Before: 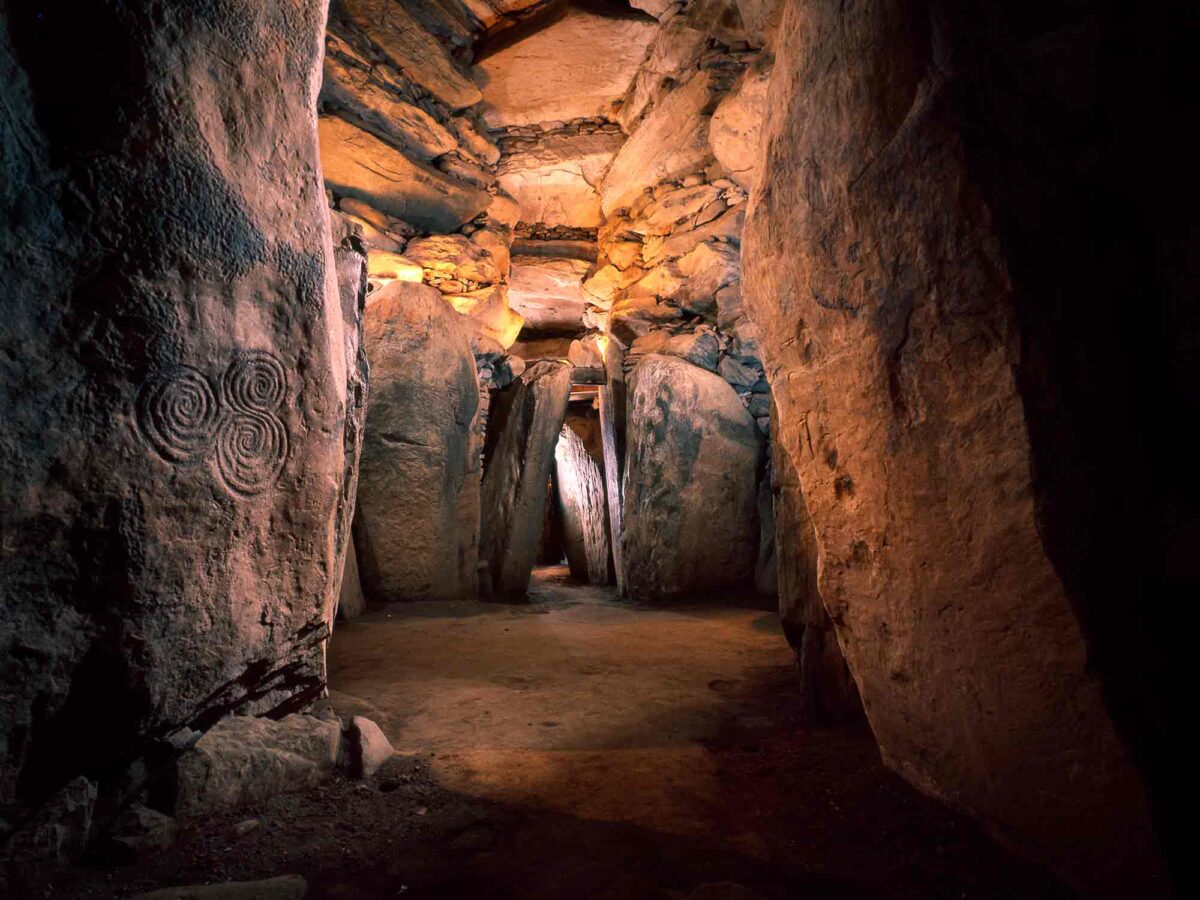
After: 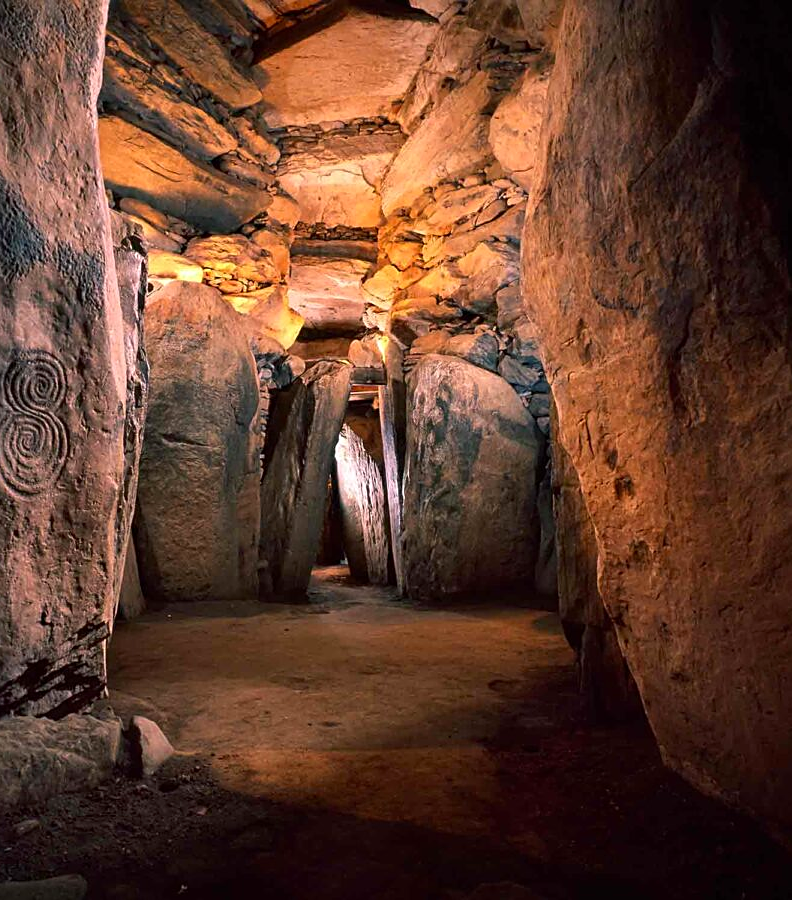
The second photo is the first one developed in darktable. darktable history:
contrast brightness saturation: saturation 0.101
crop and rotate: left 18.357%, right 15.622%
sharpen: on, module defaults
